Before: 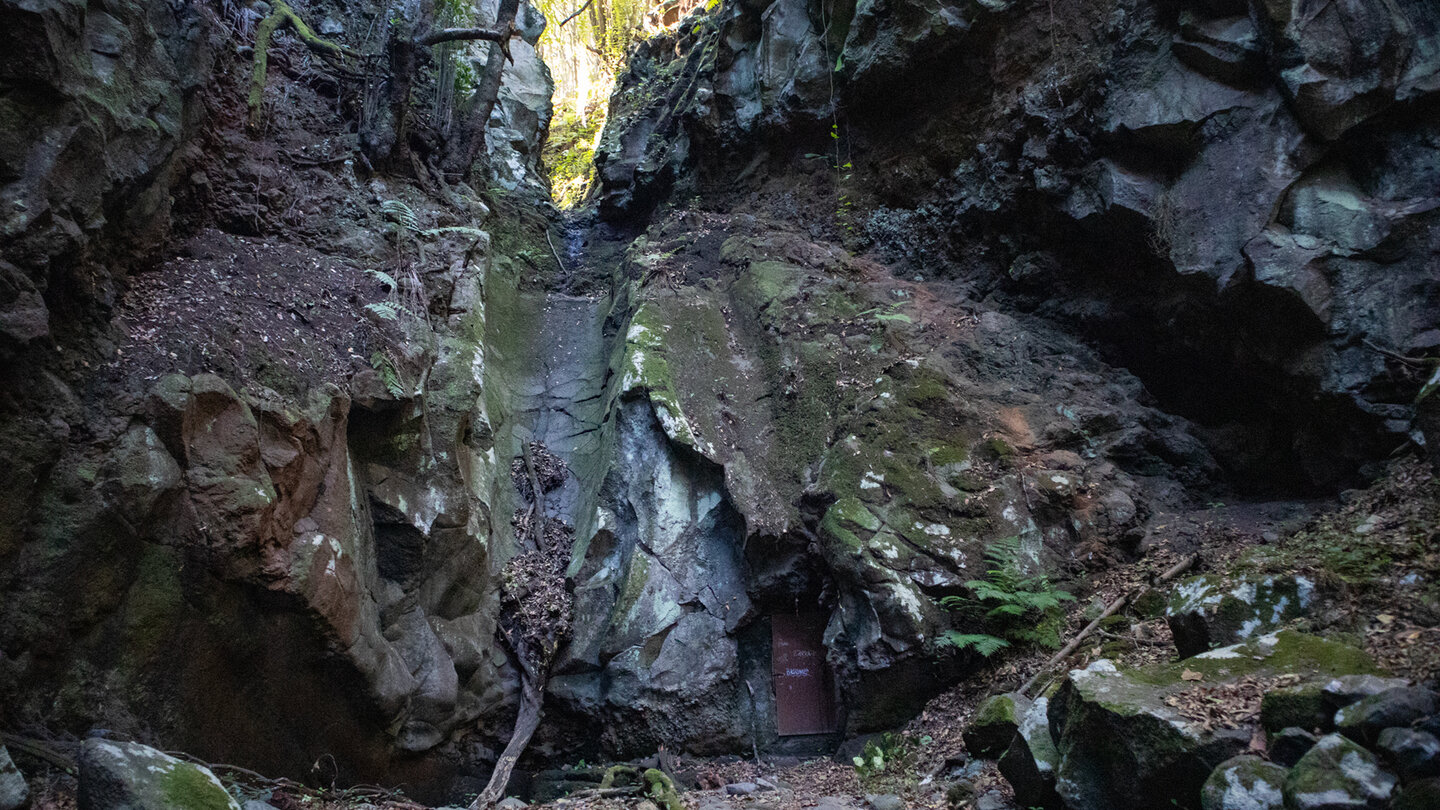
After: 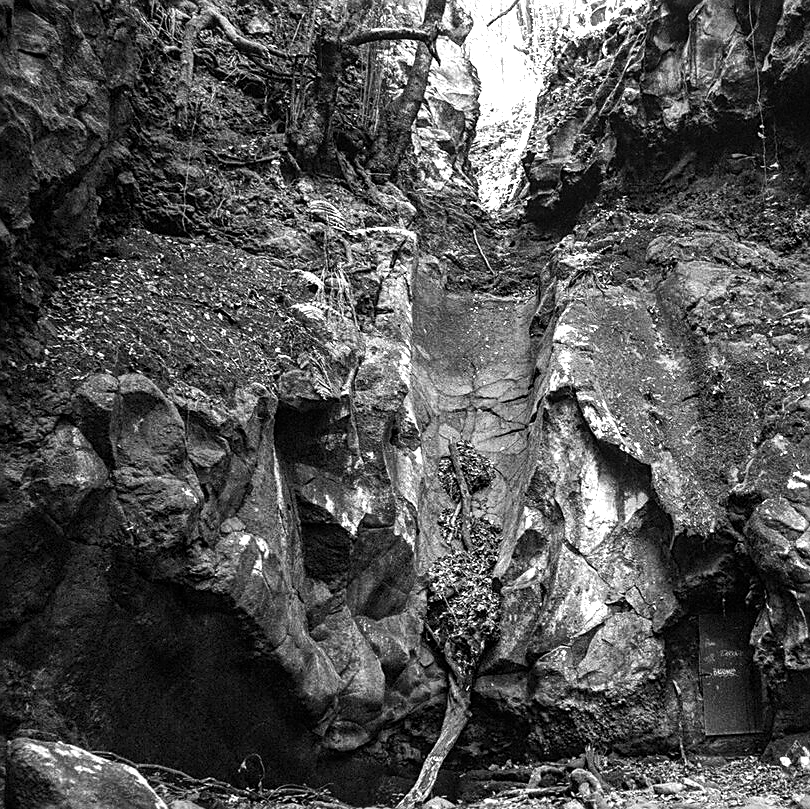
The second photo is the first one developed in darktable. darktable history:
exposure: exposure 0.6 EV, compensate highlight preservation false
crop: left 5.114%, right 38.589%
monochrome: a -6.99, b 35.61, size 1.4
sharpen: on, module defaults
local contrast: on, module defaults
tone equalizer: -8 EV -0.75 EV, -7 EV -0.7 EV, -6 EV -0.6 EV, -5 EV -0.4 EV, -3 EV 0.4 EV, -2 EV 0.6 EV, -1 EV 0.7 EV, +0 EV 0.75 EV, edges refinement/feathering 500, mask exposure compensation -1.57 EV, preserve details no
